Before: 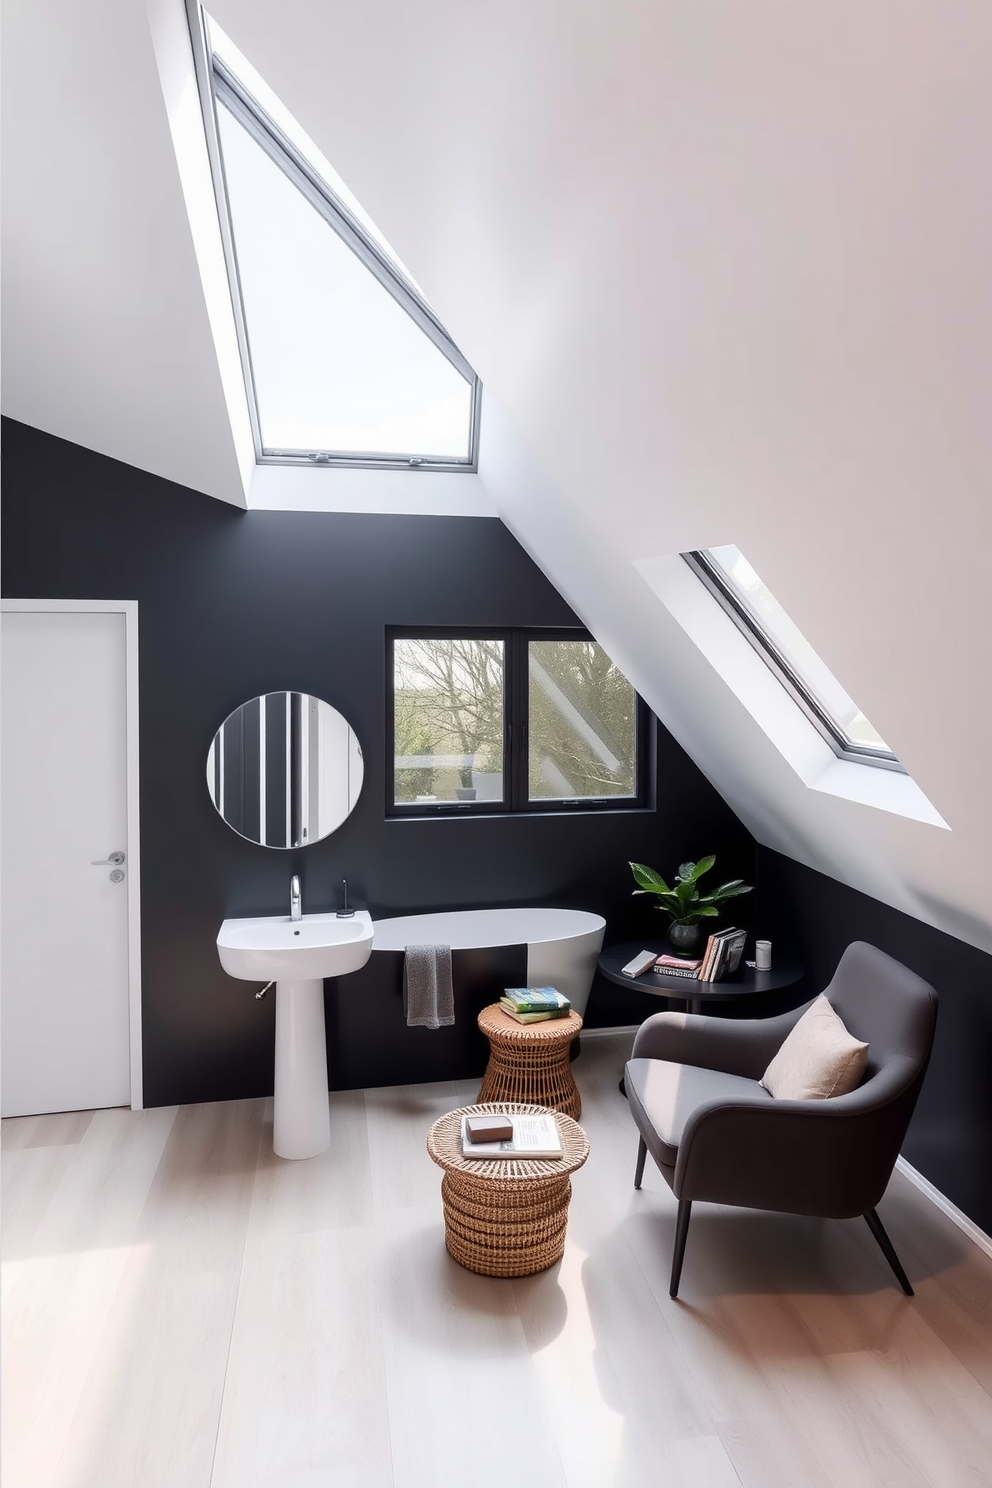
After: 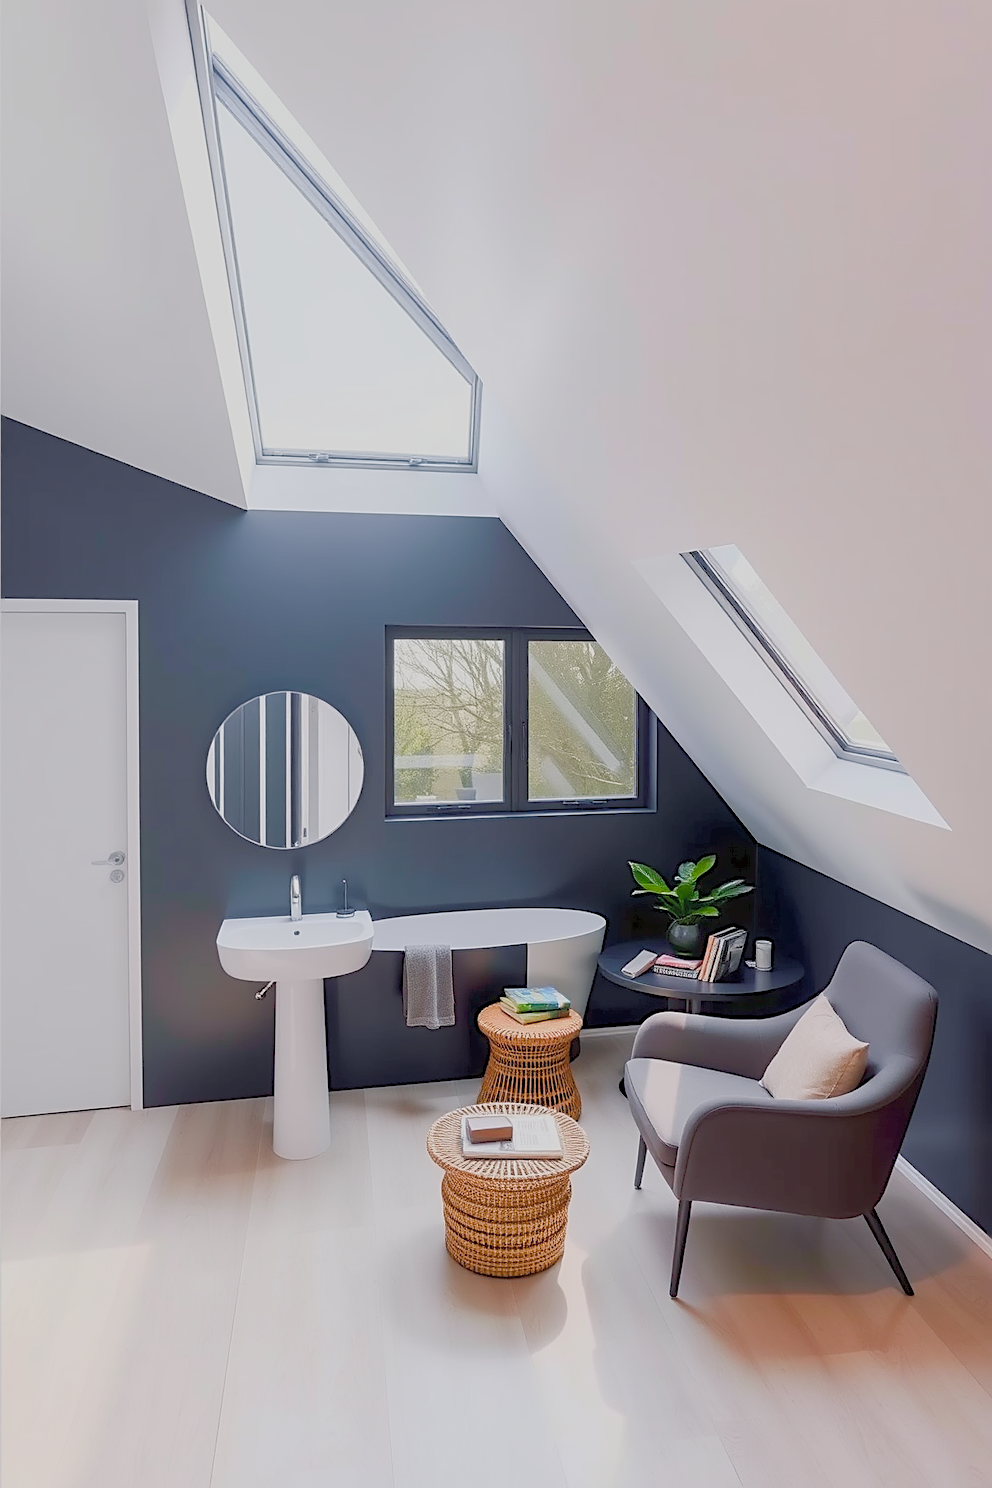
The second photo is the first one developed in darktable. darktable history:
sharpen: on, module defaults
contrast brightness saturation: brightness 0.15
color balance rgb: shadows lift › chroma 2.045%, shadows lift › hue 215.33°, perceptual saturation grading › global saturation 20%, perceptual saturation grading › highlights -14.358%, perceptual saturation grading › shadows 49.635%, contrast -29.991%
